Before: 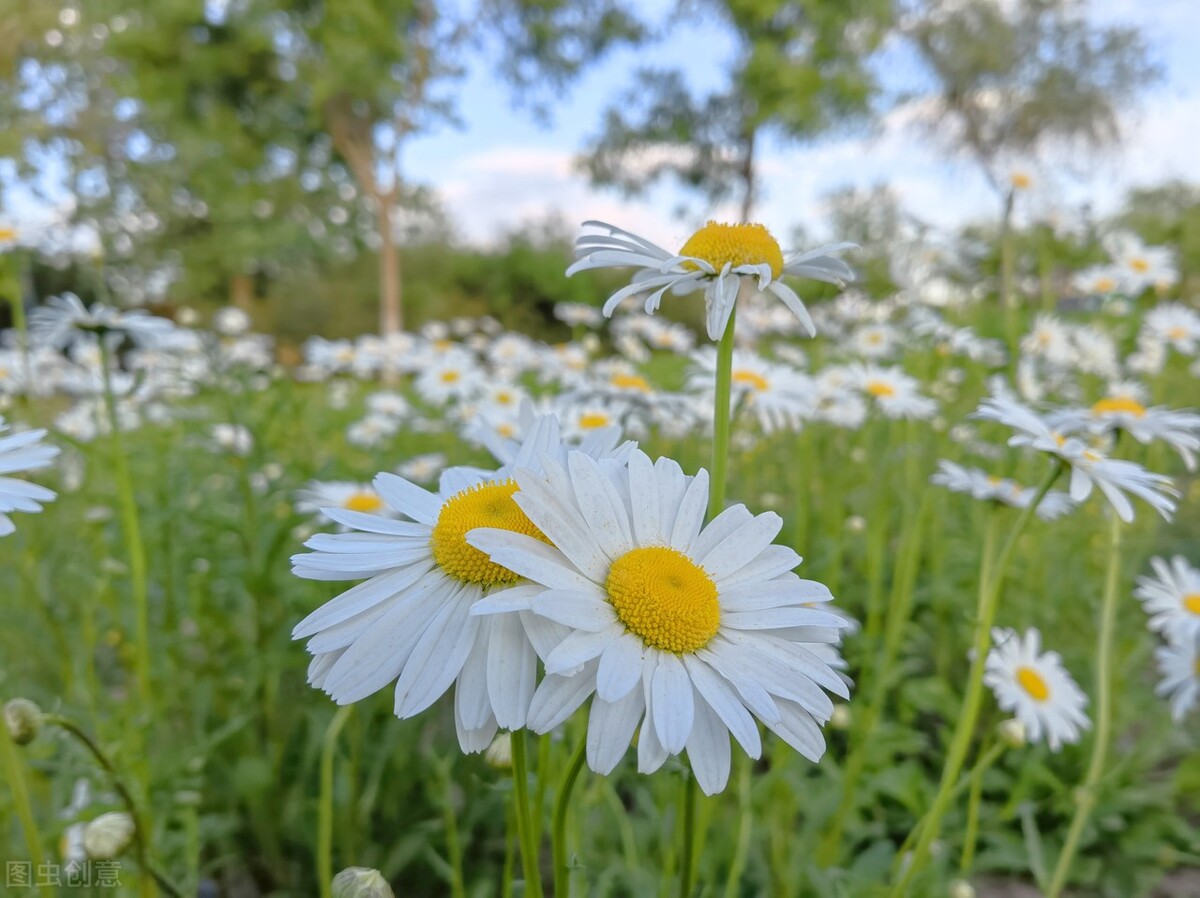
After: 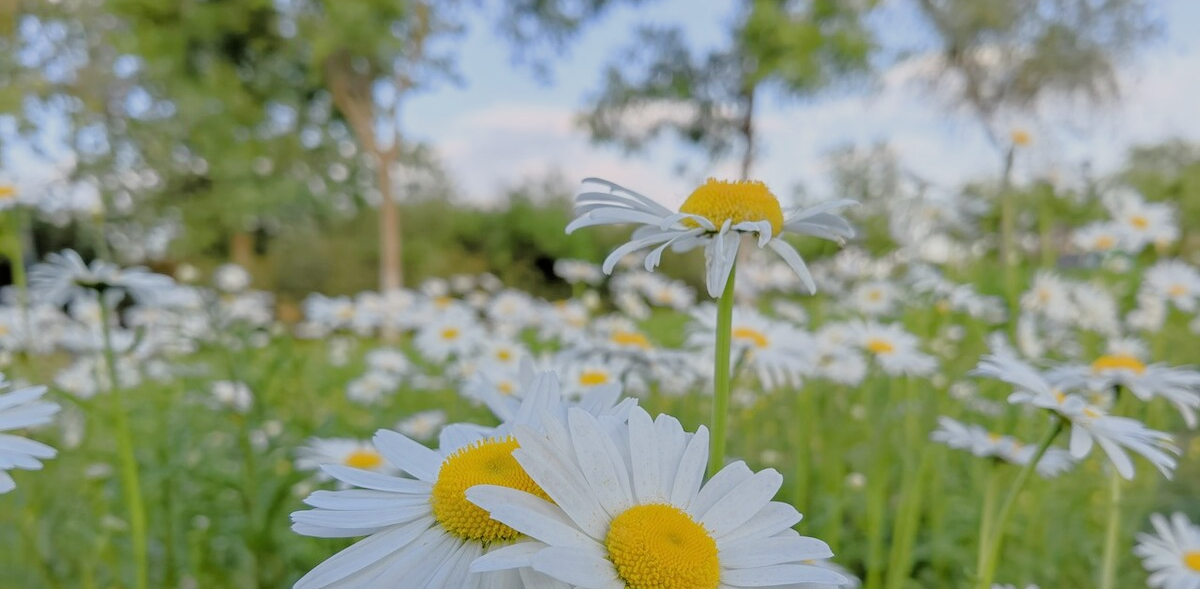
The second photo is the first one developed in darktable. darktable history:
crop and rotate: top 4.848%, bottom 29.503%
filmic rgb: black relative exposure -4.88 EV, hardness 2.82
